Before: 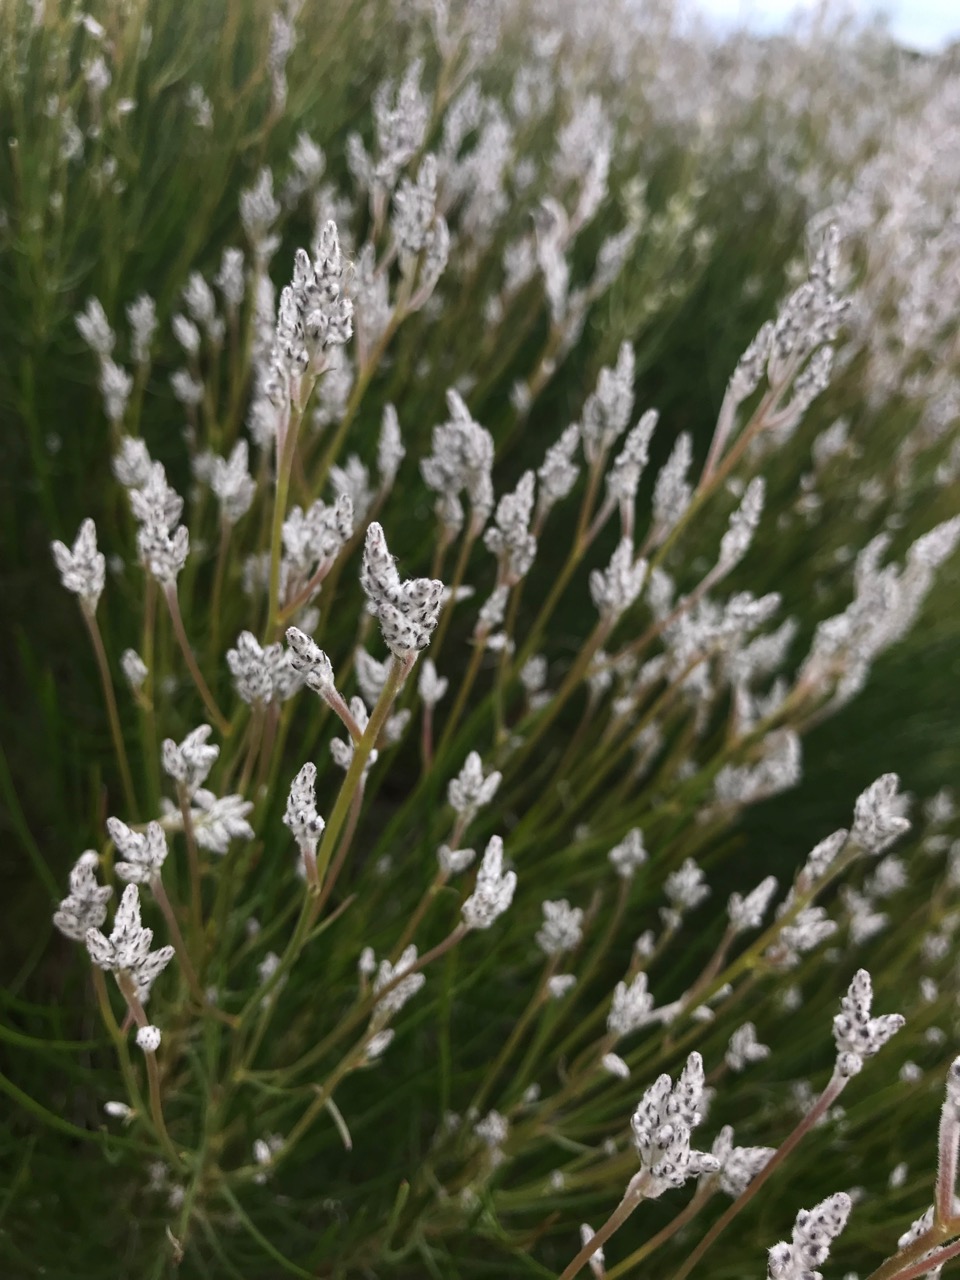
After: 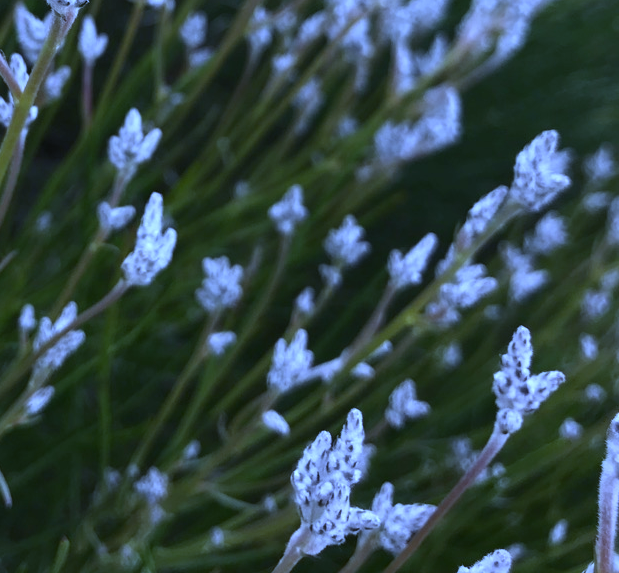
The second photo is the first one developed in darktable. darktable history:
crop and rotate: left 35.509%, top 50.238%, bottom 4.934%
shadows and highlights: radius 93.07, shadows -14.46, white point adjustment 0.23, highlights 31.48, compress 48.23%, highlights color adjustment 52.79%, soften with gaussian
white balance: red 0.766, blue 1.537
